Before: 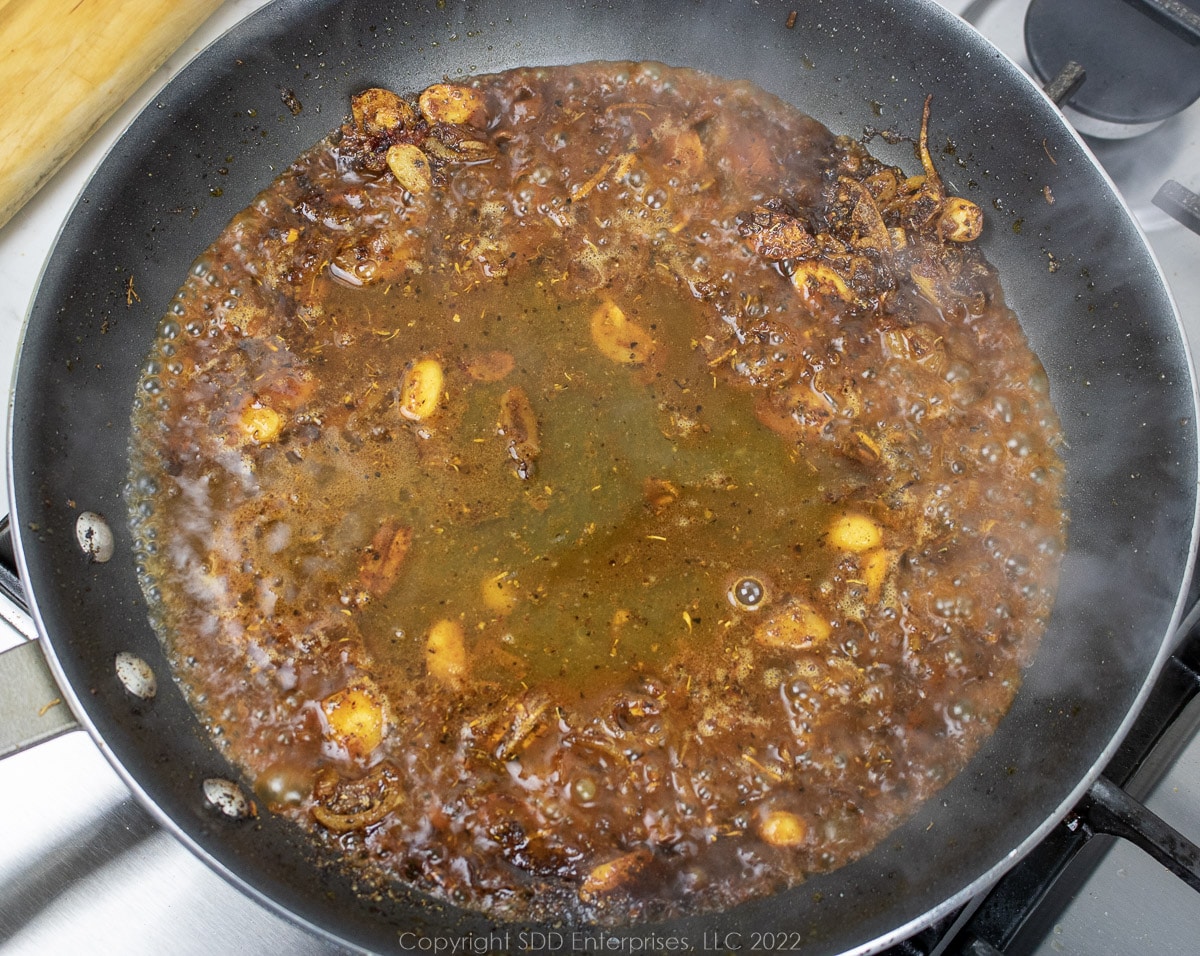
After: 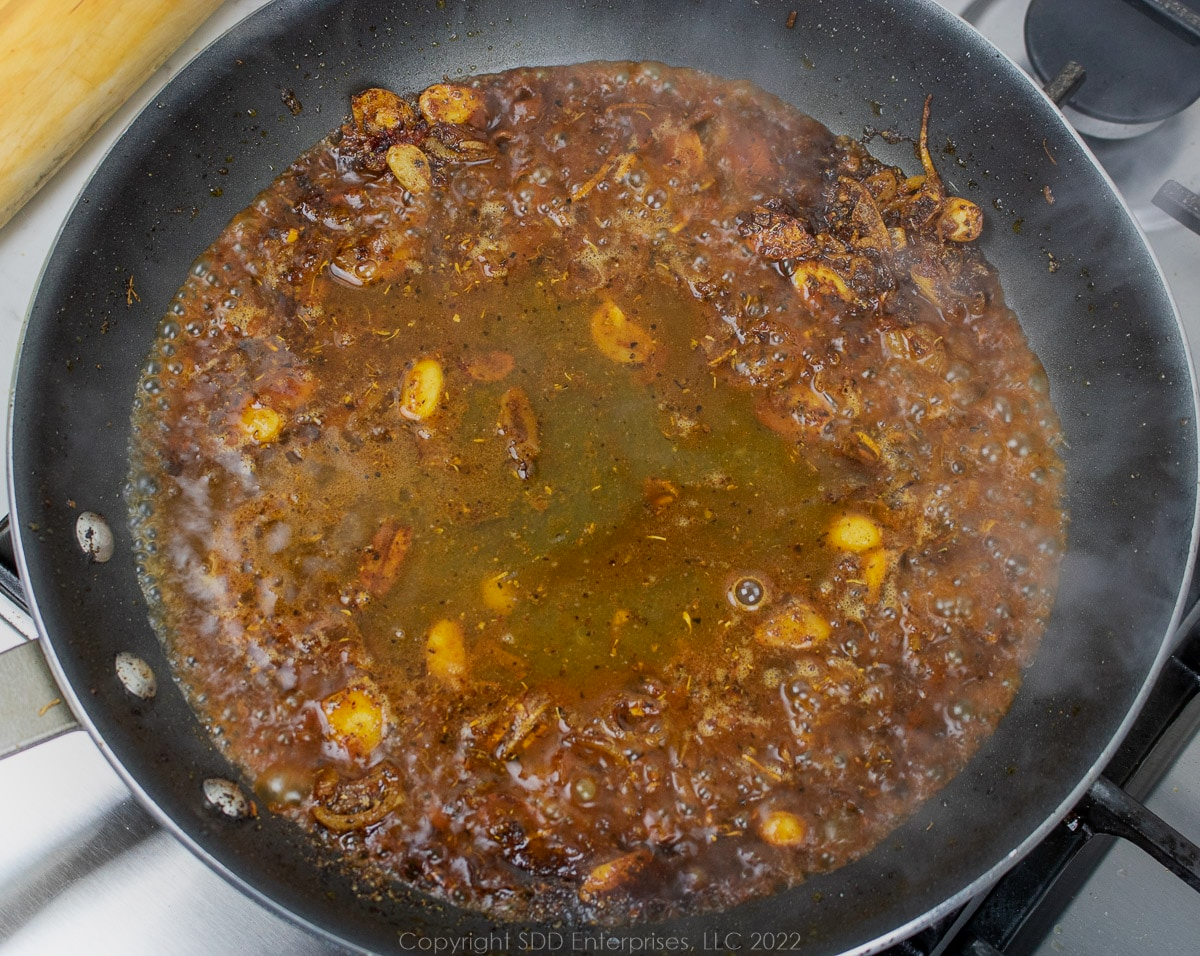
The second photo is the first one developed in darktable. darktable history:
exposure: exposure -0.462 EV, compensate highlight preservation false
shadows and highlights: shadows -21.3, highlights 100, soften with gaussian
